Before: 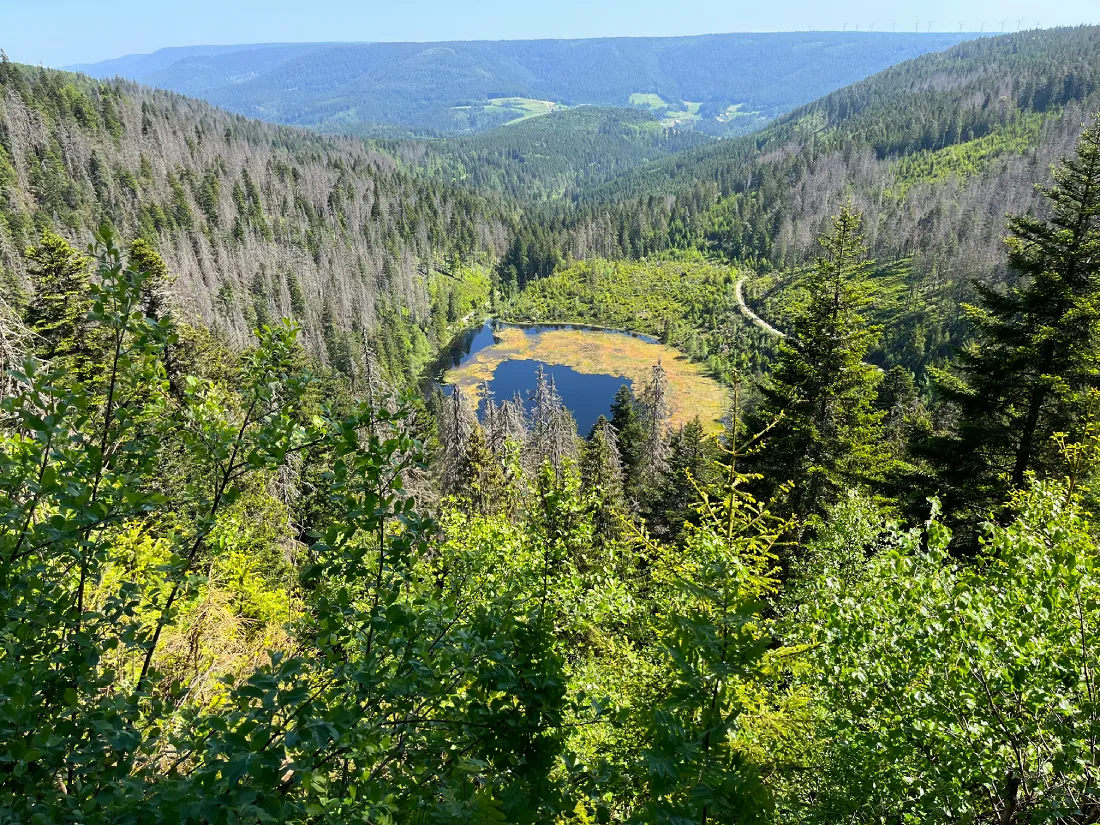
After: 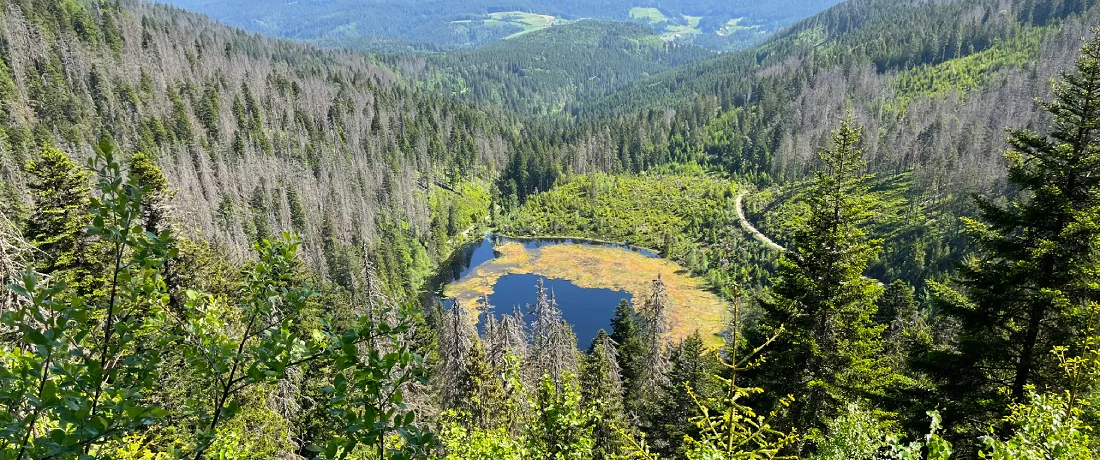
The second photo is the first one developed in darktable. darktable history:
crop and rotate: top 10.484%, bottom 33.682%
